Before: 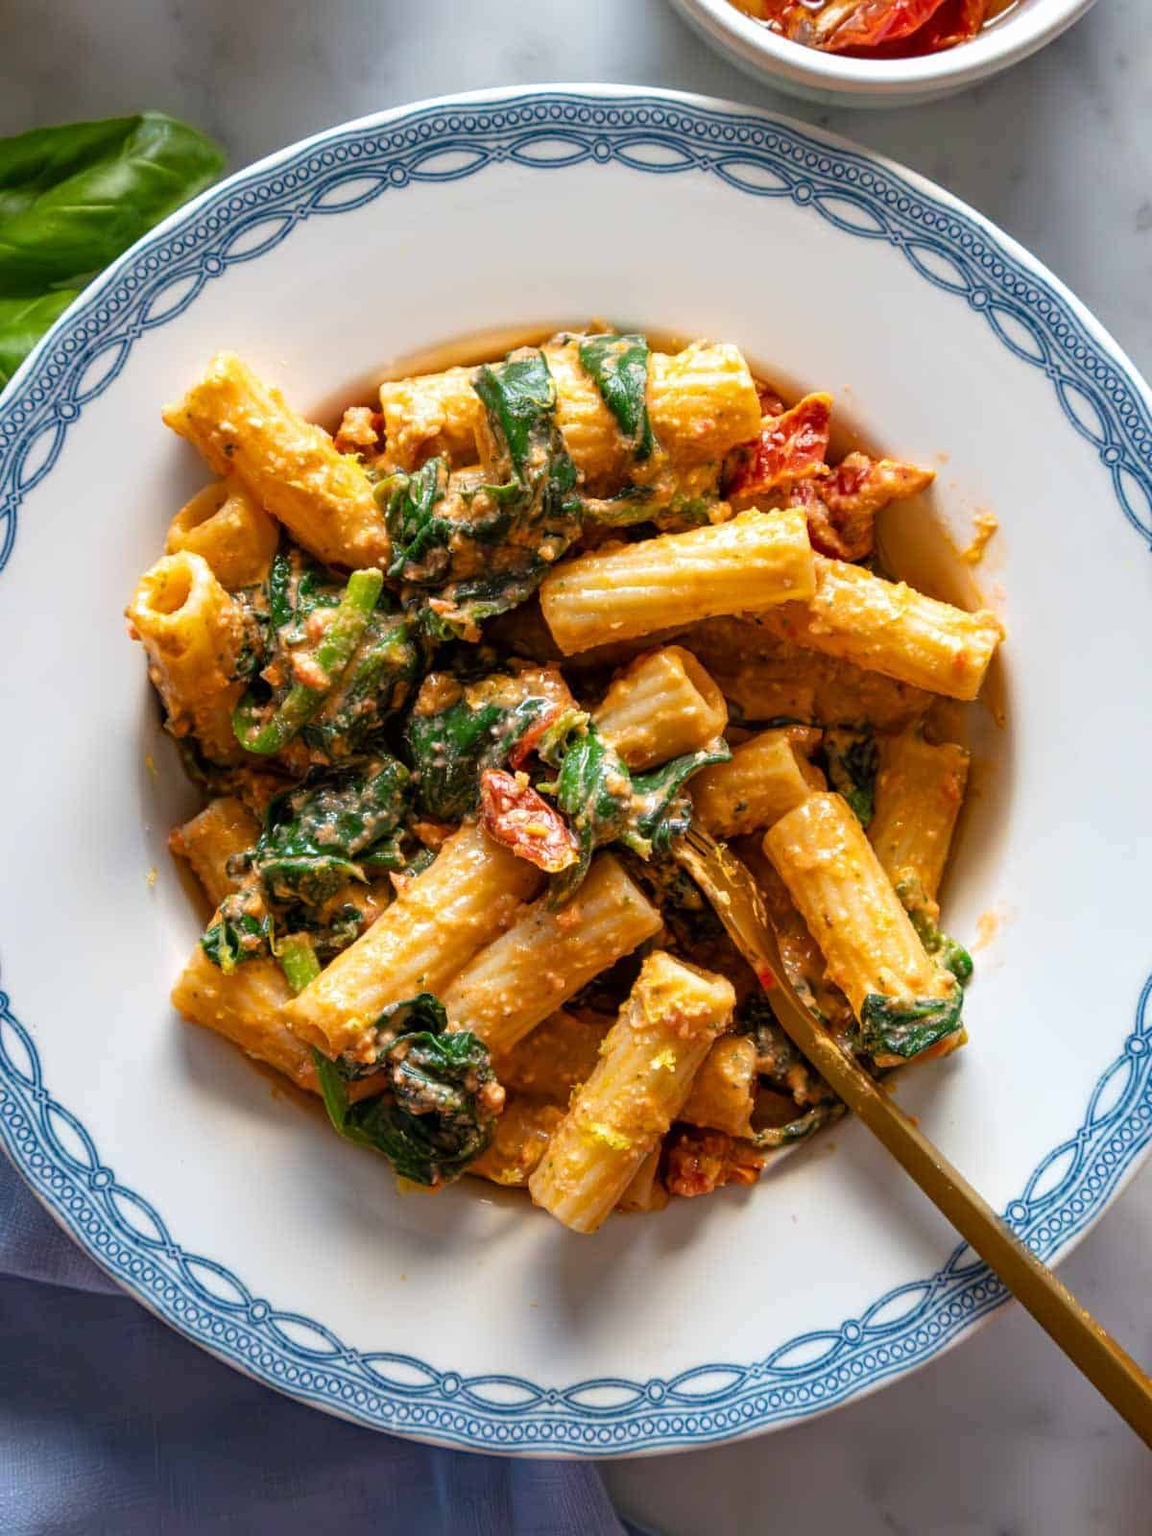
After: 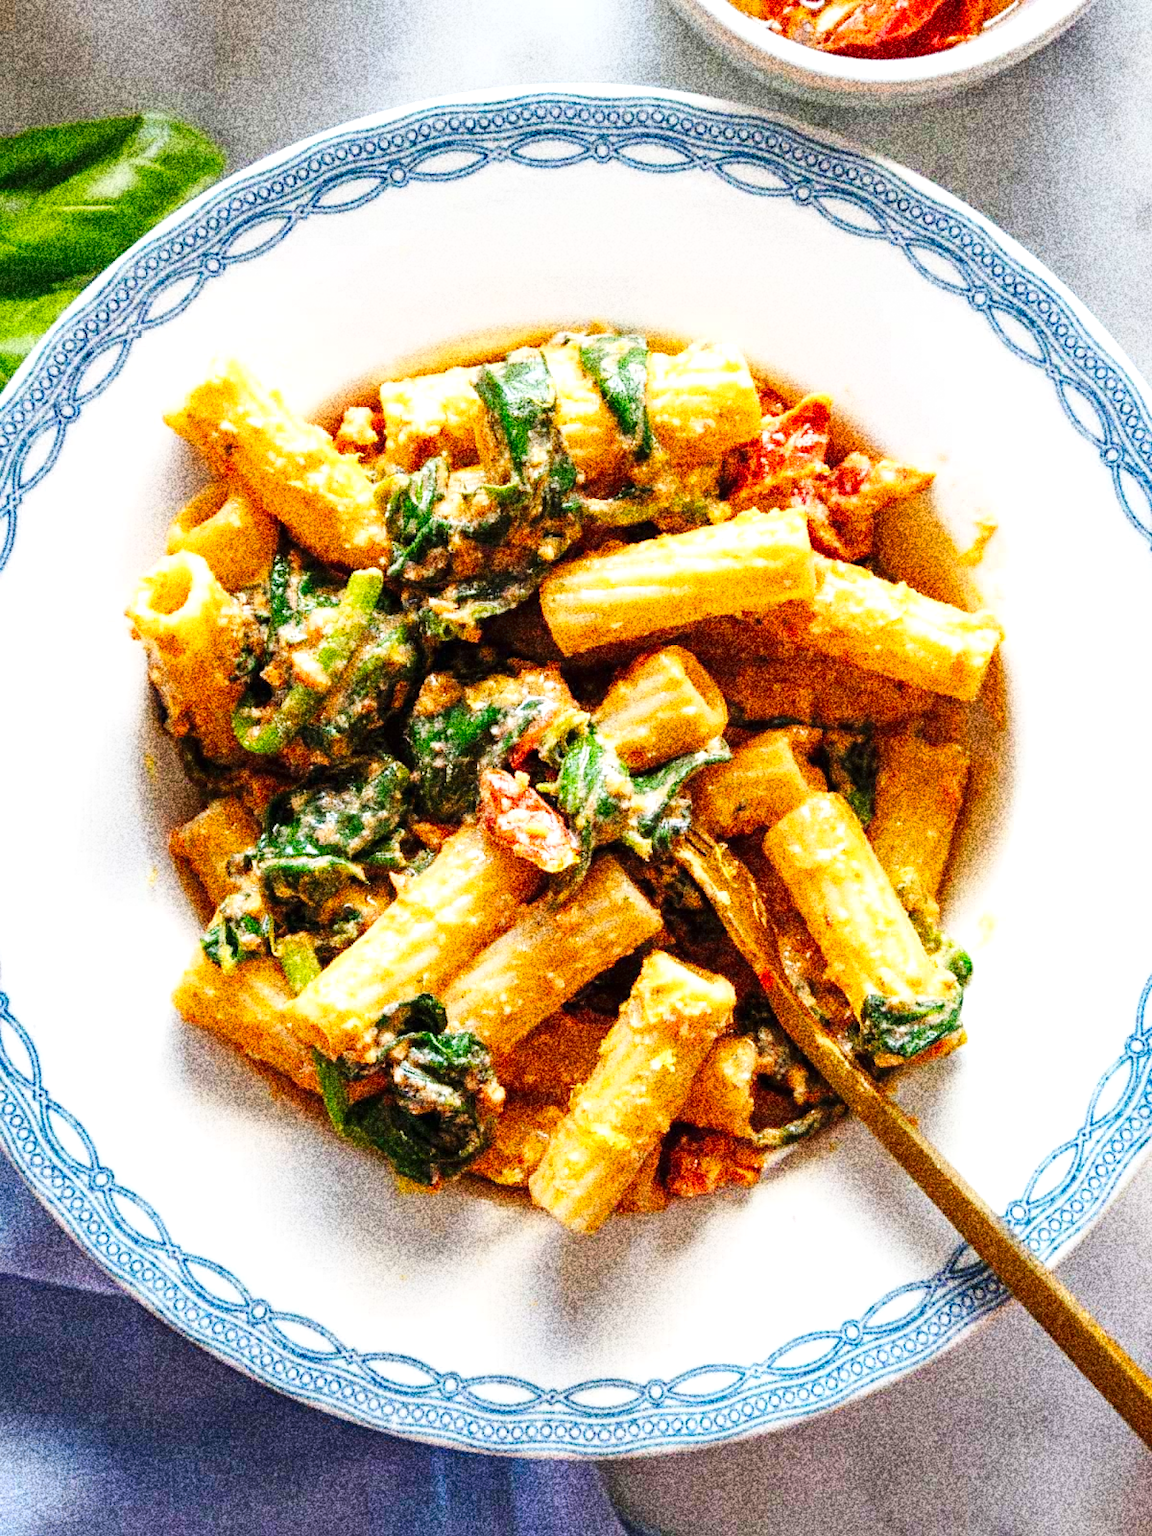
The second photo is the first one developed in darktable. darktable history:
grain: coarseness 30.02 ISO, strength 100%
exposure: exposure 0.6 EV, compensate highlight preservation false
base curve: curves: ch0 [(0, 0) (0.032, 0.025) (0.121, 0.166) (0.206, 0.329) (0.605, 0.79) (1, 1)], preserve colors none
